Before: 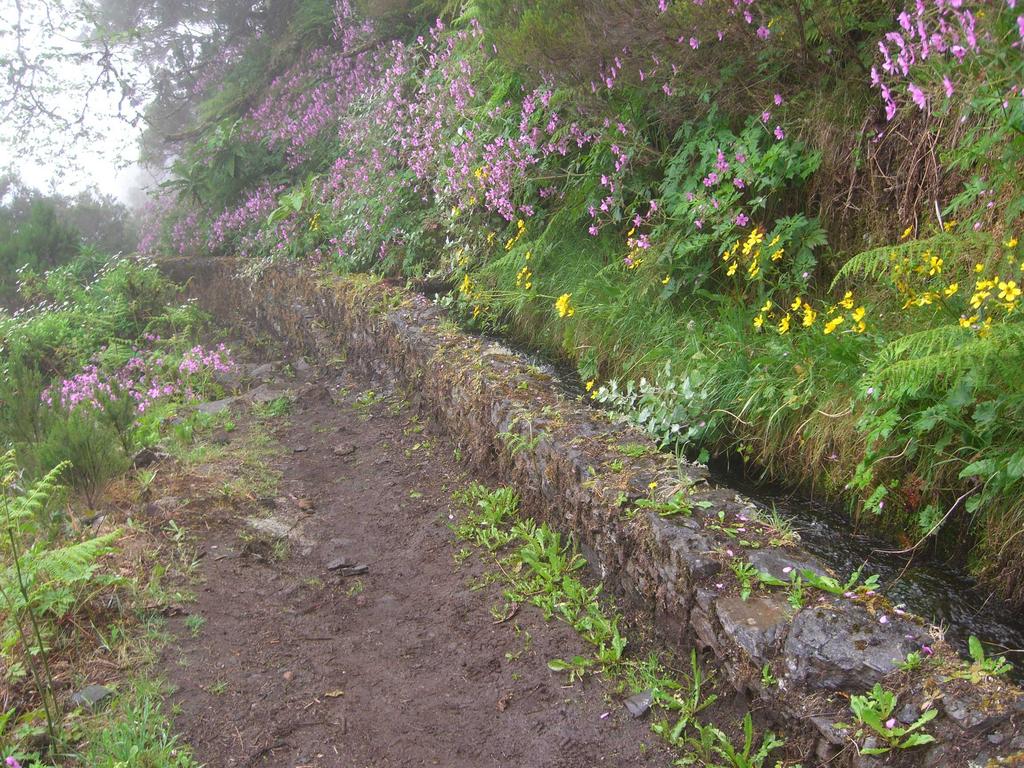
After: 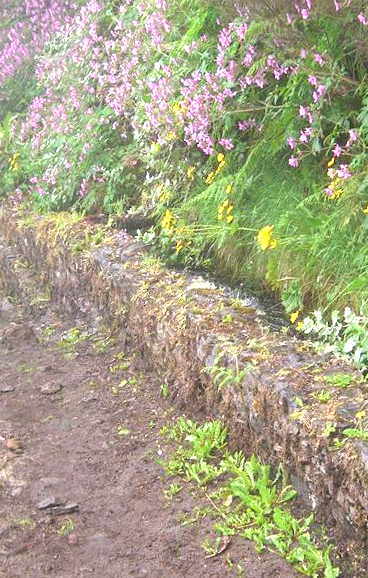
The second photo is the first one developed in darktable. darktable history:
rotate and perspective: rotation -1.77°, lens shift (horizontal) 0.004, automatic cropping off
exposure: black level correction 0, exposure 1 EV, compensate exposure bias true, compensate highlight preservation false
crop and rotate: left 29.476%, top 10.214%, right 35.32%, bottom 17.333%
